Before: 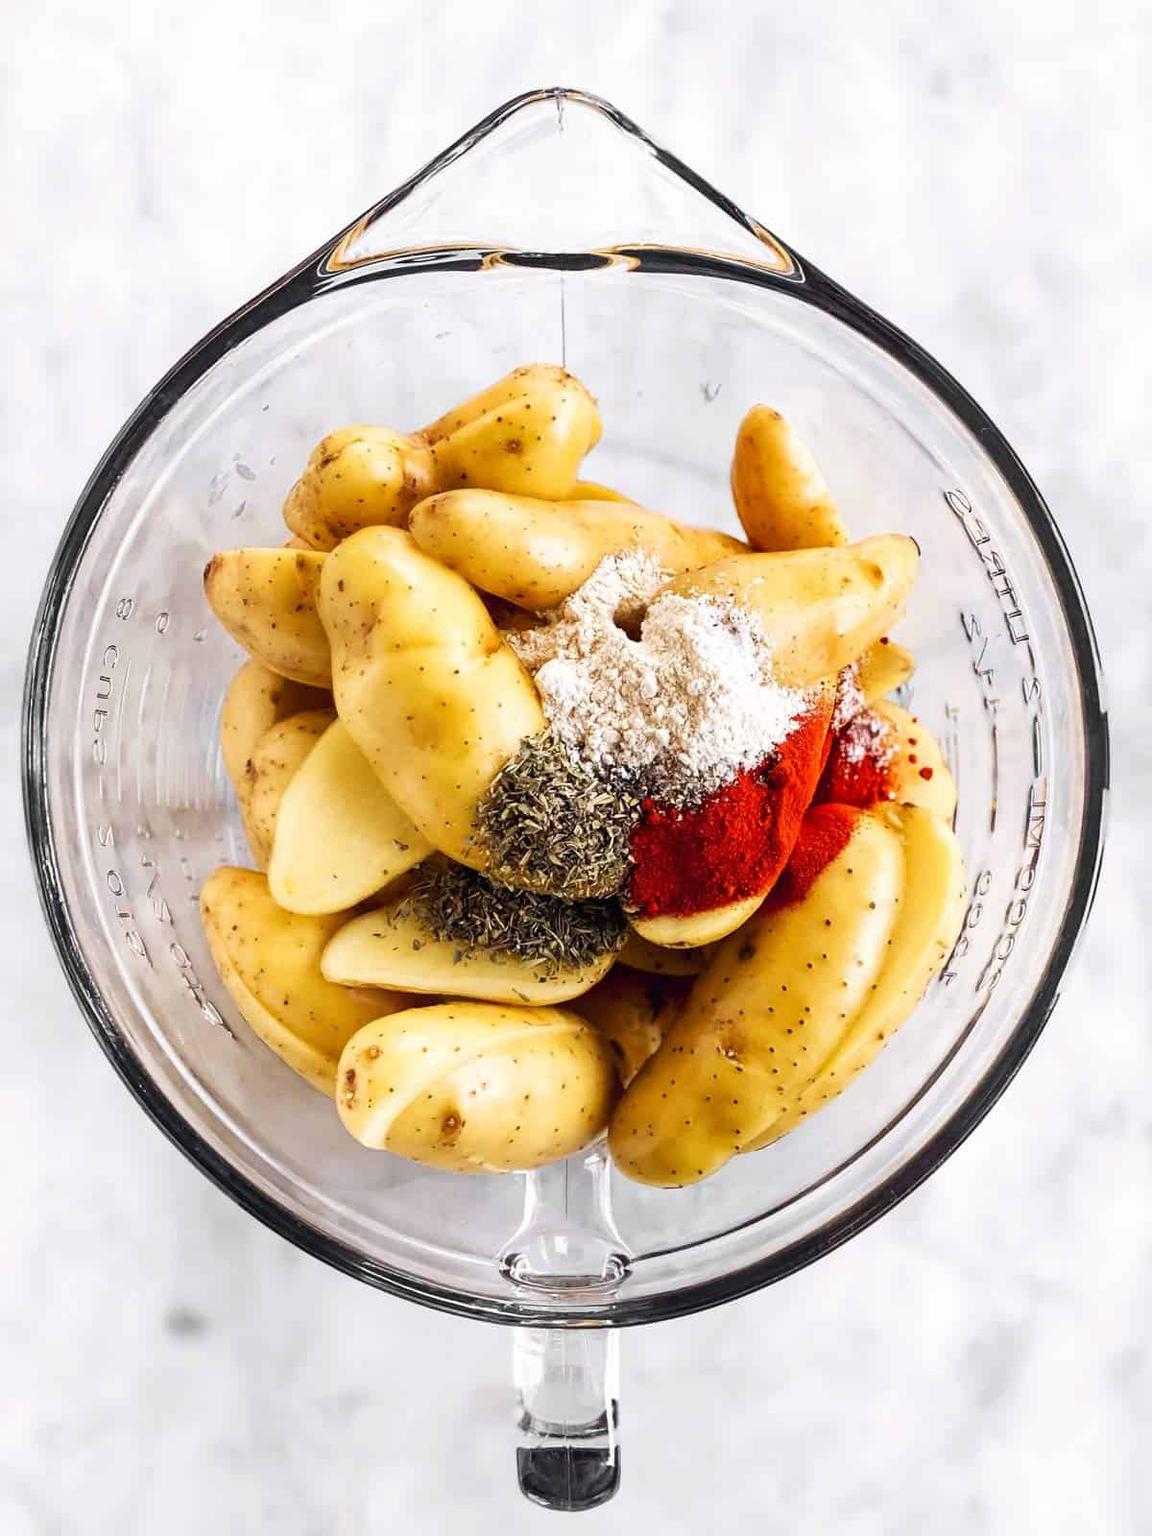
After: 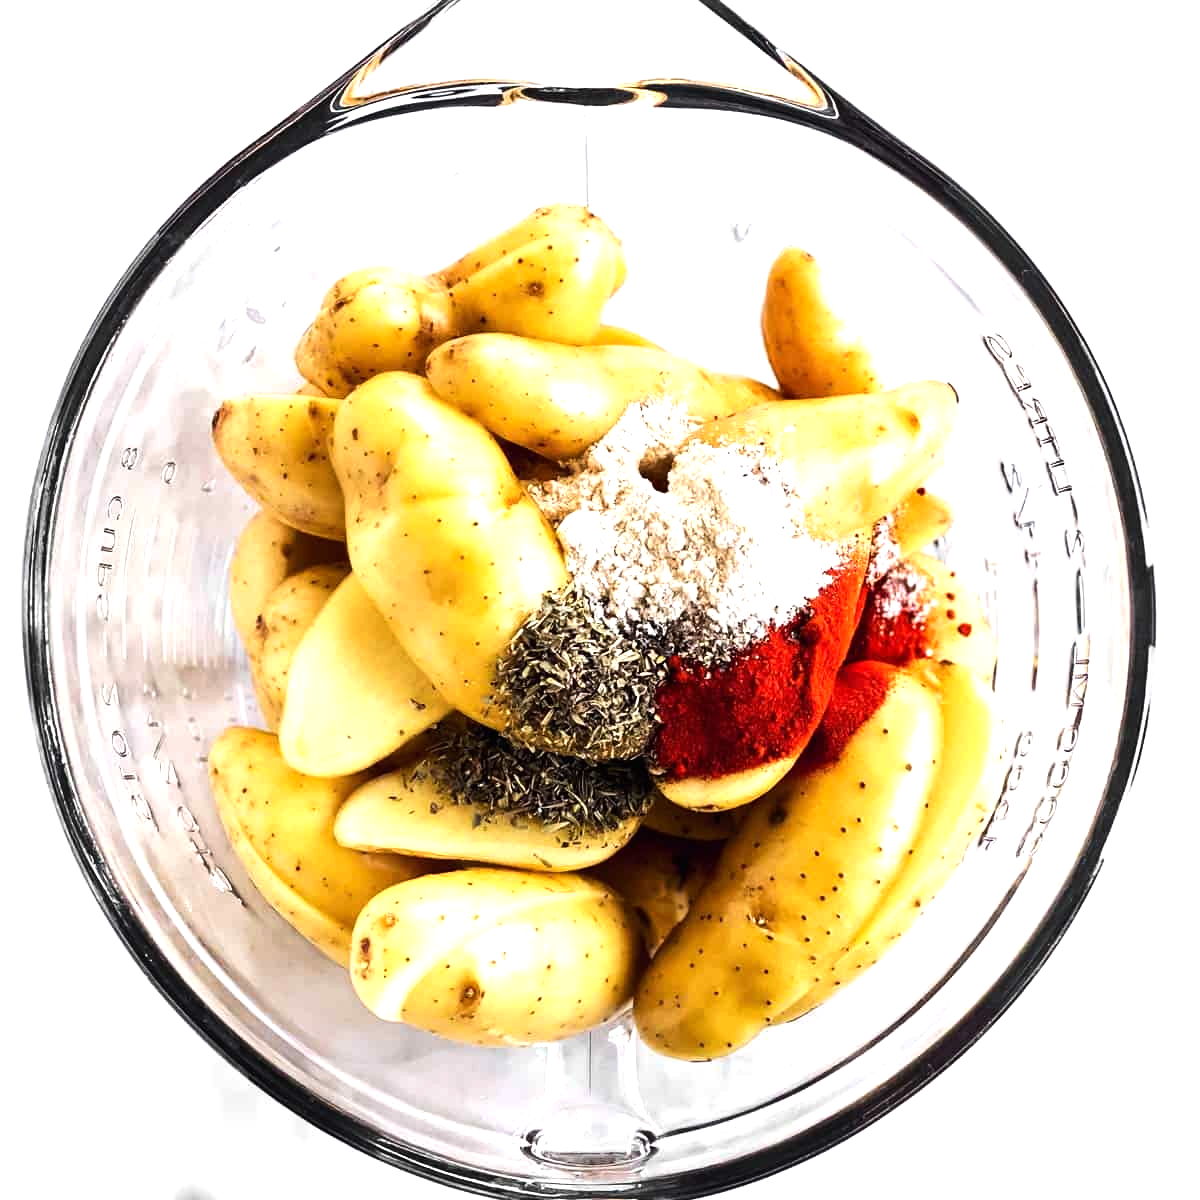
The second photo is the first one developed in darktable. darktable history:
tone equalizer: -8 EV -0.75 EV, -7 EV -0.7 EV, -6 EV -0.6 EV, -5 EV -0.4 EV, -3 EV 0.4 EV, -2 EV 0.6 EV, -1 EV 0.7 EV, +0 EV 0.75 EV, edges refinement/feathering 500, mask exposure compensation -1.57 EV, preserve details no
crop: top 11.038%, bottom 13.962%
